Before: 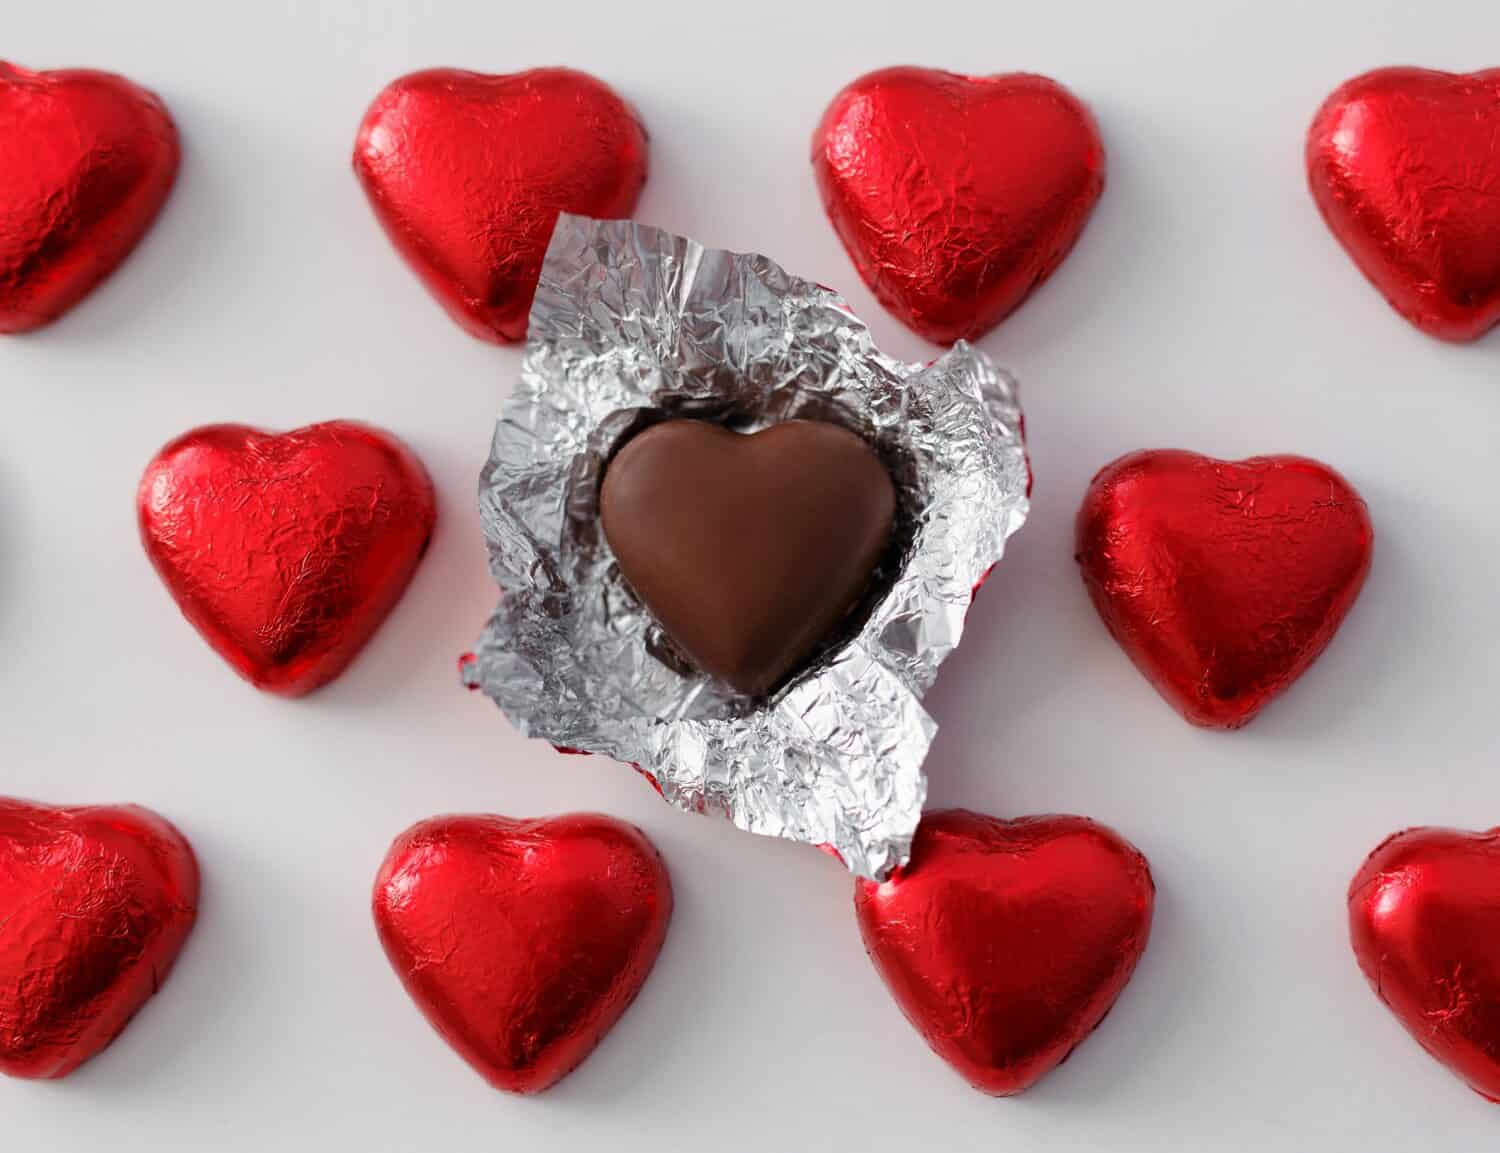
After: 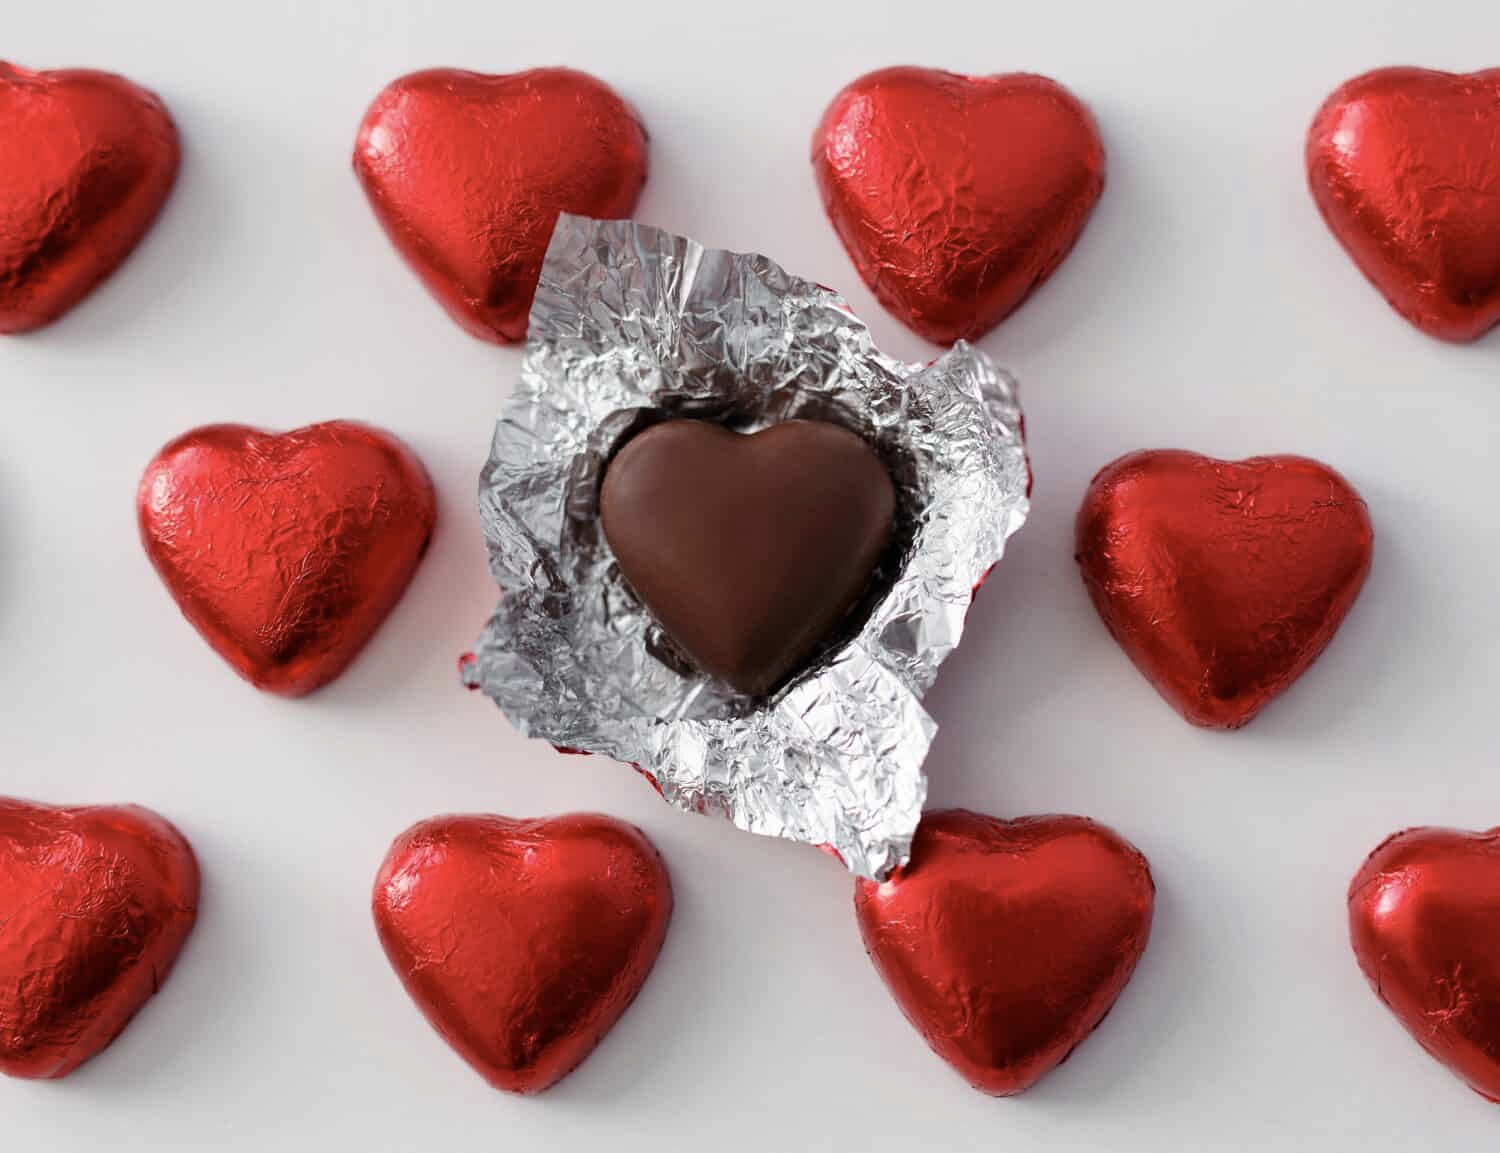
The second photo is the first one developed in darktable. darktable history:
contrast brightness saturation: contrast 0.108, saturation -0.167
